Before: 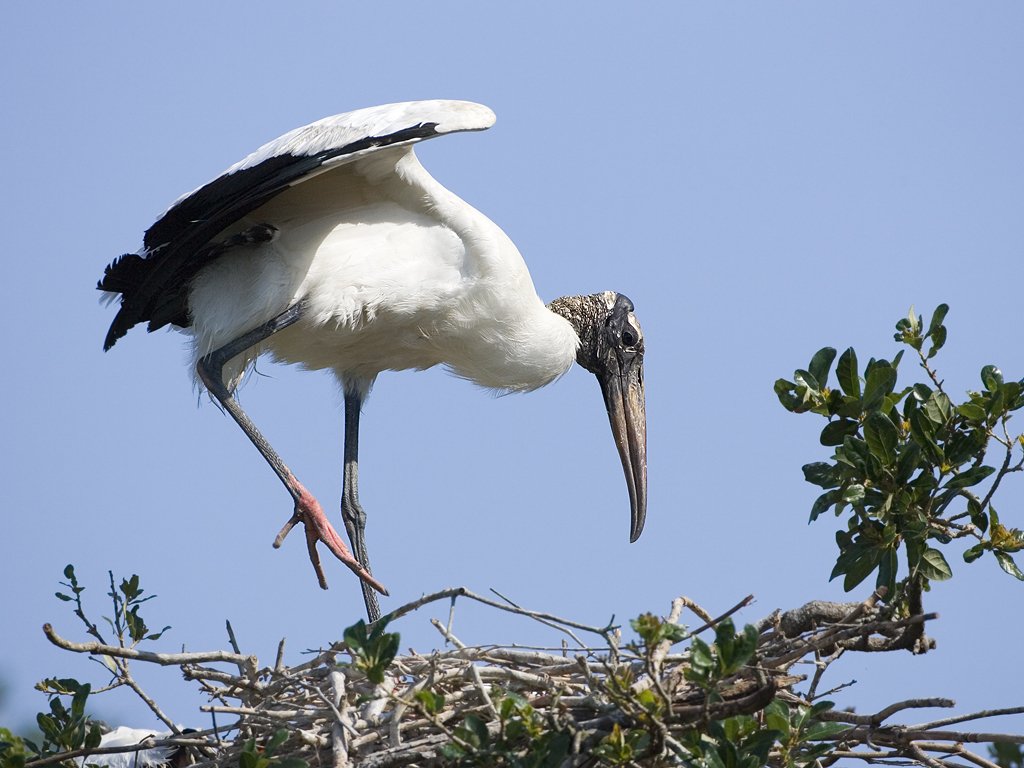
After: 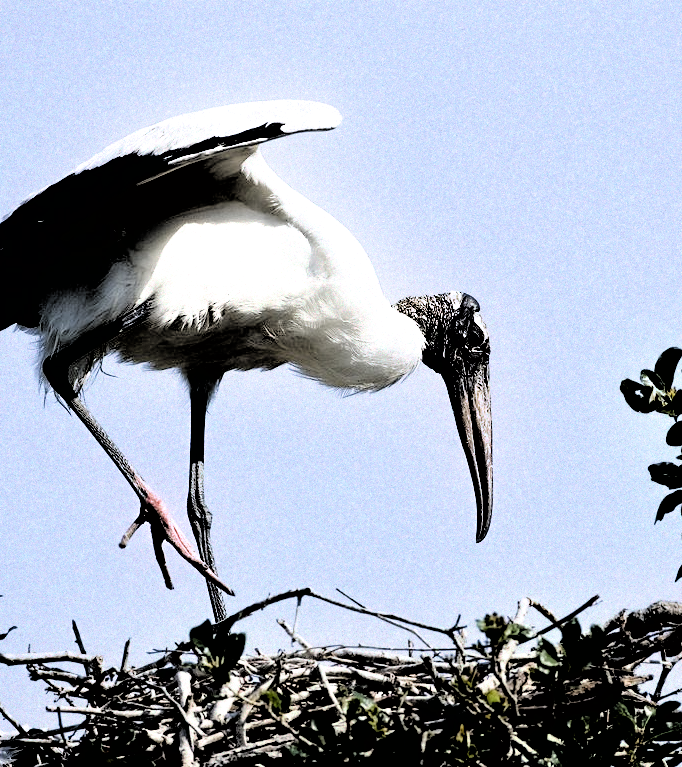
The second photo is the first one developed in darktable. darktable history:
crop and rotate: left 15.055%, right 18.278%
filmic rgb: black relative exposure -1 EV, white relative exposure 2.05 EV, hardness 1.52, contrast 2.25, enable highlight reconstruction true
